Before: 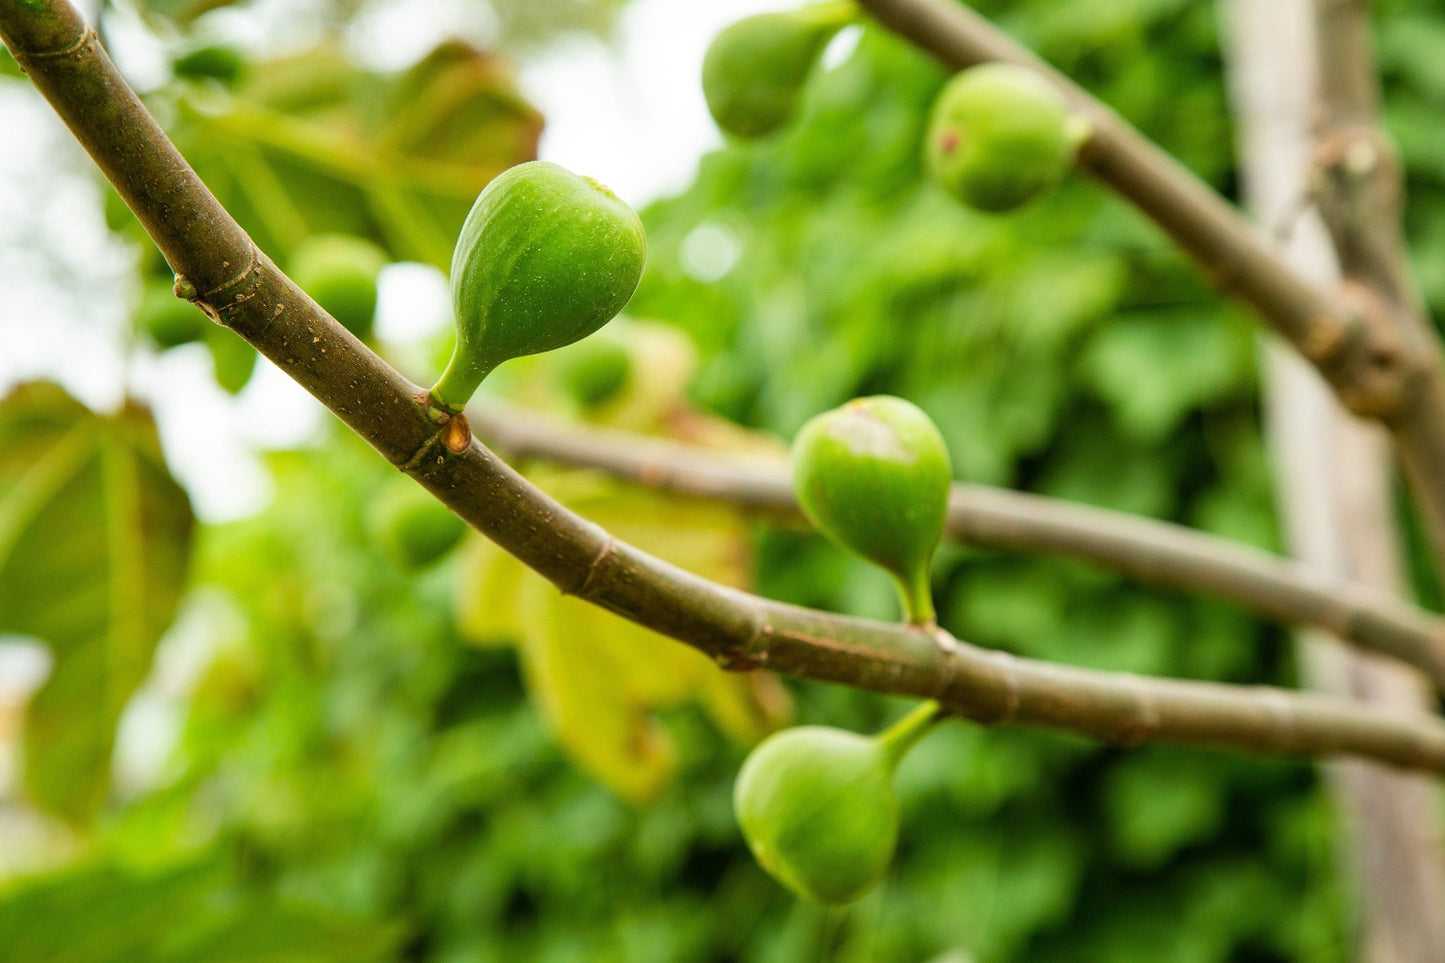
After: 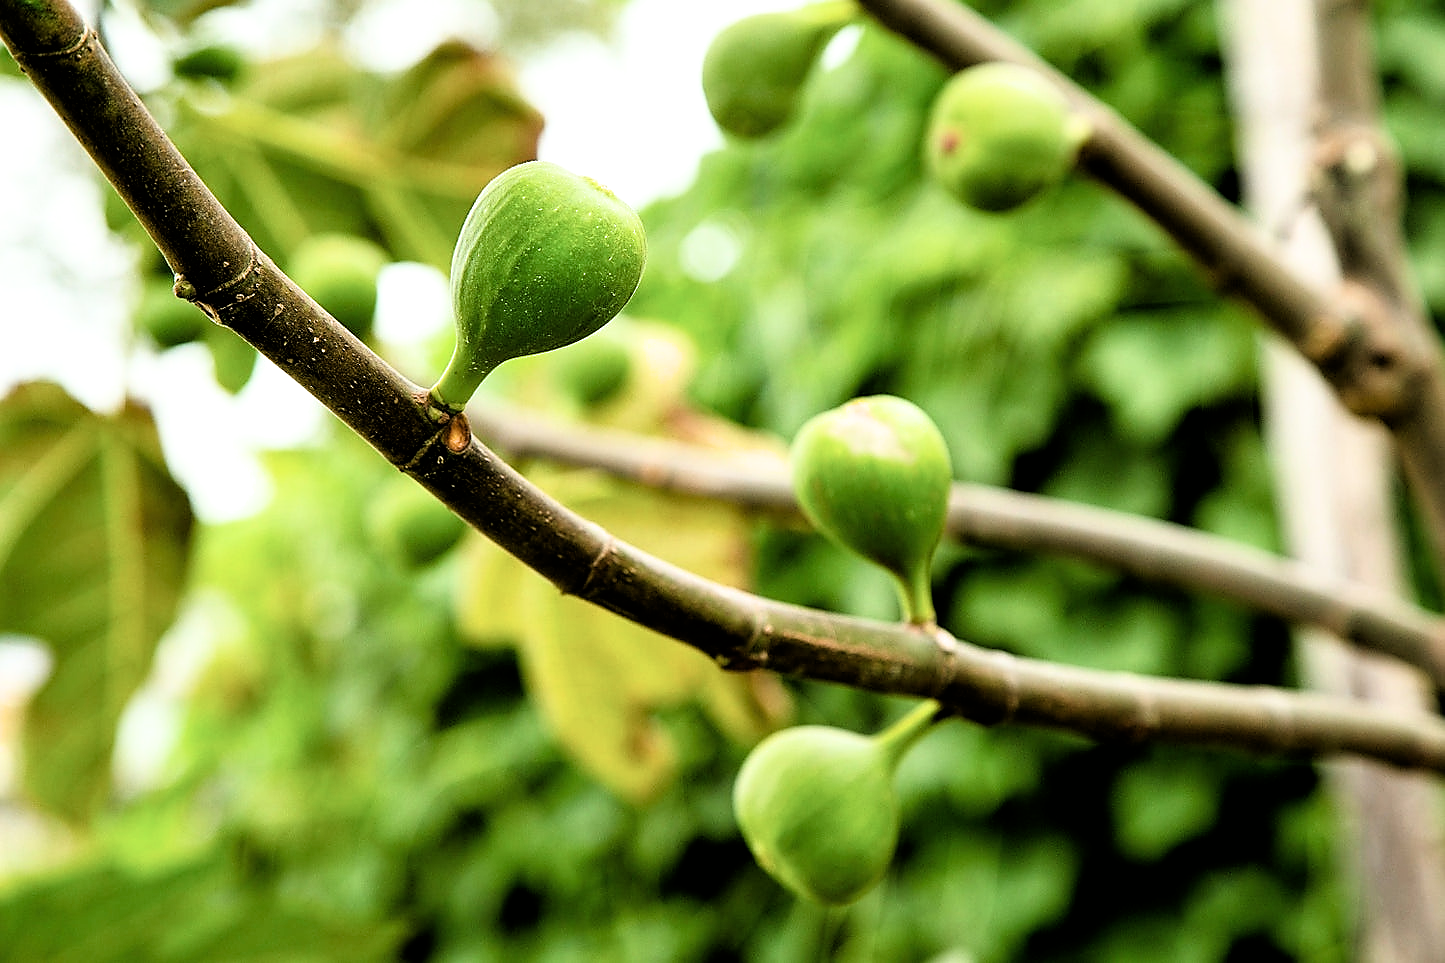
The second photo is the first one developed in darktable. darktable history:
sharpen: radius 1.4, amount 1.25, threshold 0.7
filmic rgb: black relative exposure -3.57 EV, white relative exposure 2.29 EV, hardness 3.41
